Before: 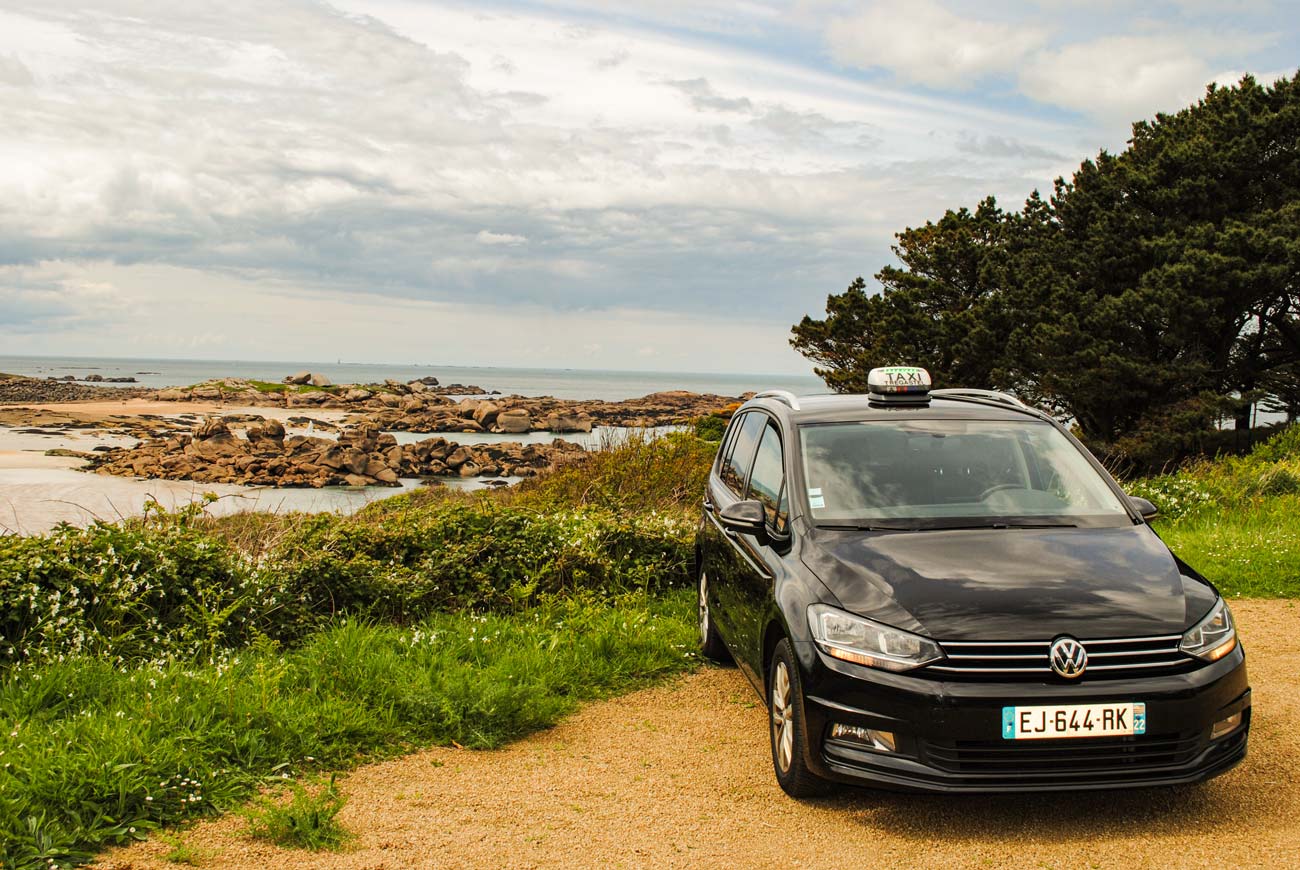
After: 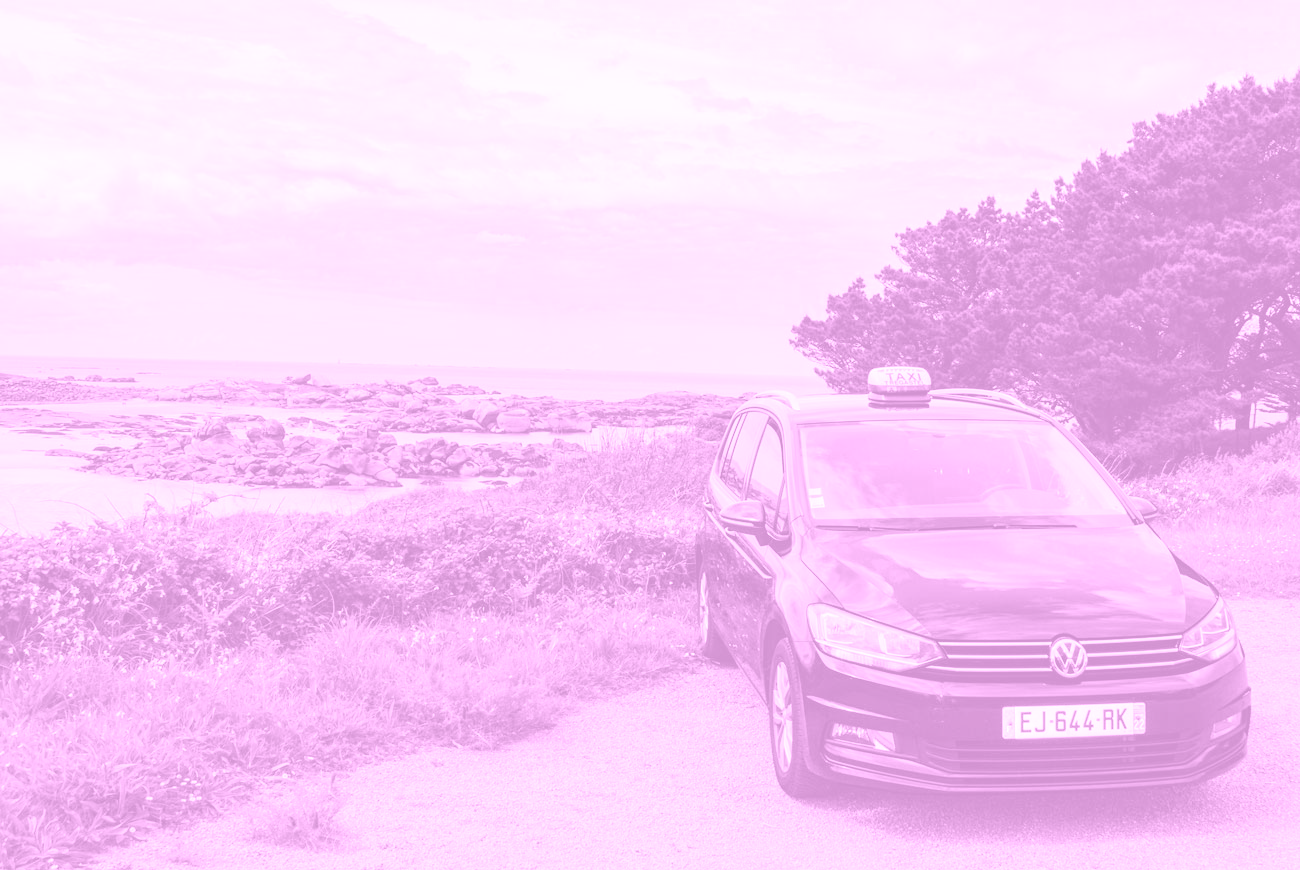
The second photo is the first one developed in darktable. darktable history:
colorize: hue 331.2°, saturation 75%, source mix 30.28%, lightness 70.52%, version 1
exposure: black level correction -0.001, exposure 0.9 EV, compensate exposure bias true, compensate highlight preservation false
color zones: curves: ch0 [(0, 0.613) (0.01, 0.613) (0.245, 0.448) (0.498, 0.529) (0.642, 0.665) (0.879, 0.777) (0.99, 0.613)]; ch1 [(0, 0.035) (0.121, 0.189) (0.259, 0.197) (0.415, 0.061) (0.589, 0.022) (0.732, 0.022) (0.857, 0.026) (0.991, 0.053)]
